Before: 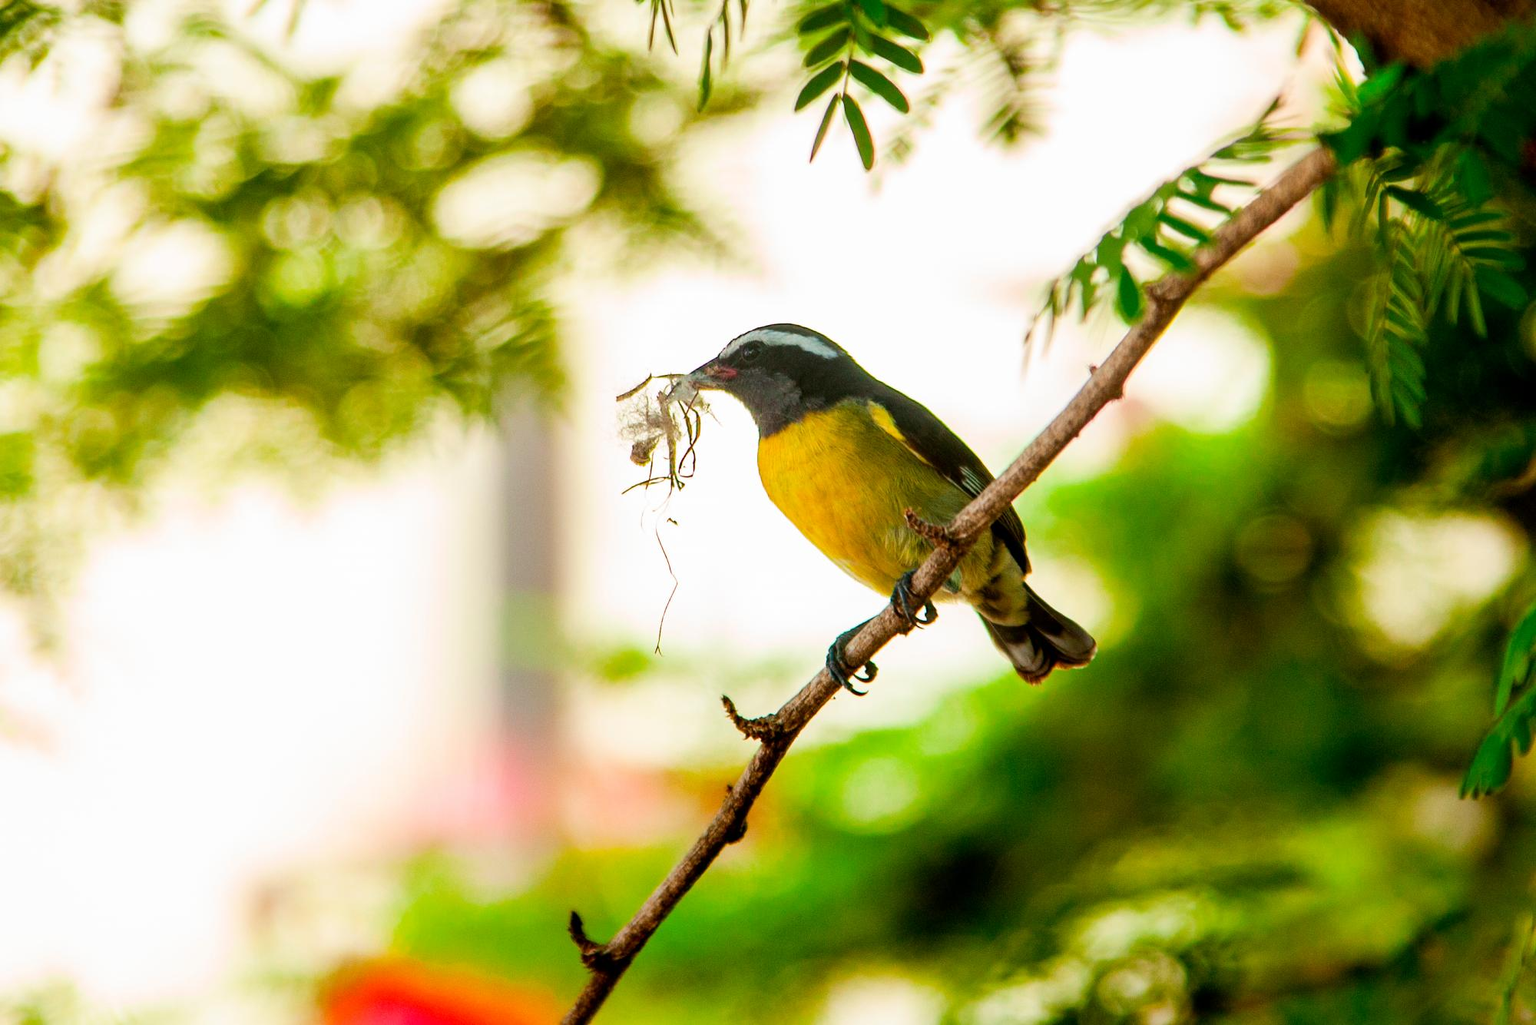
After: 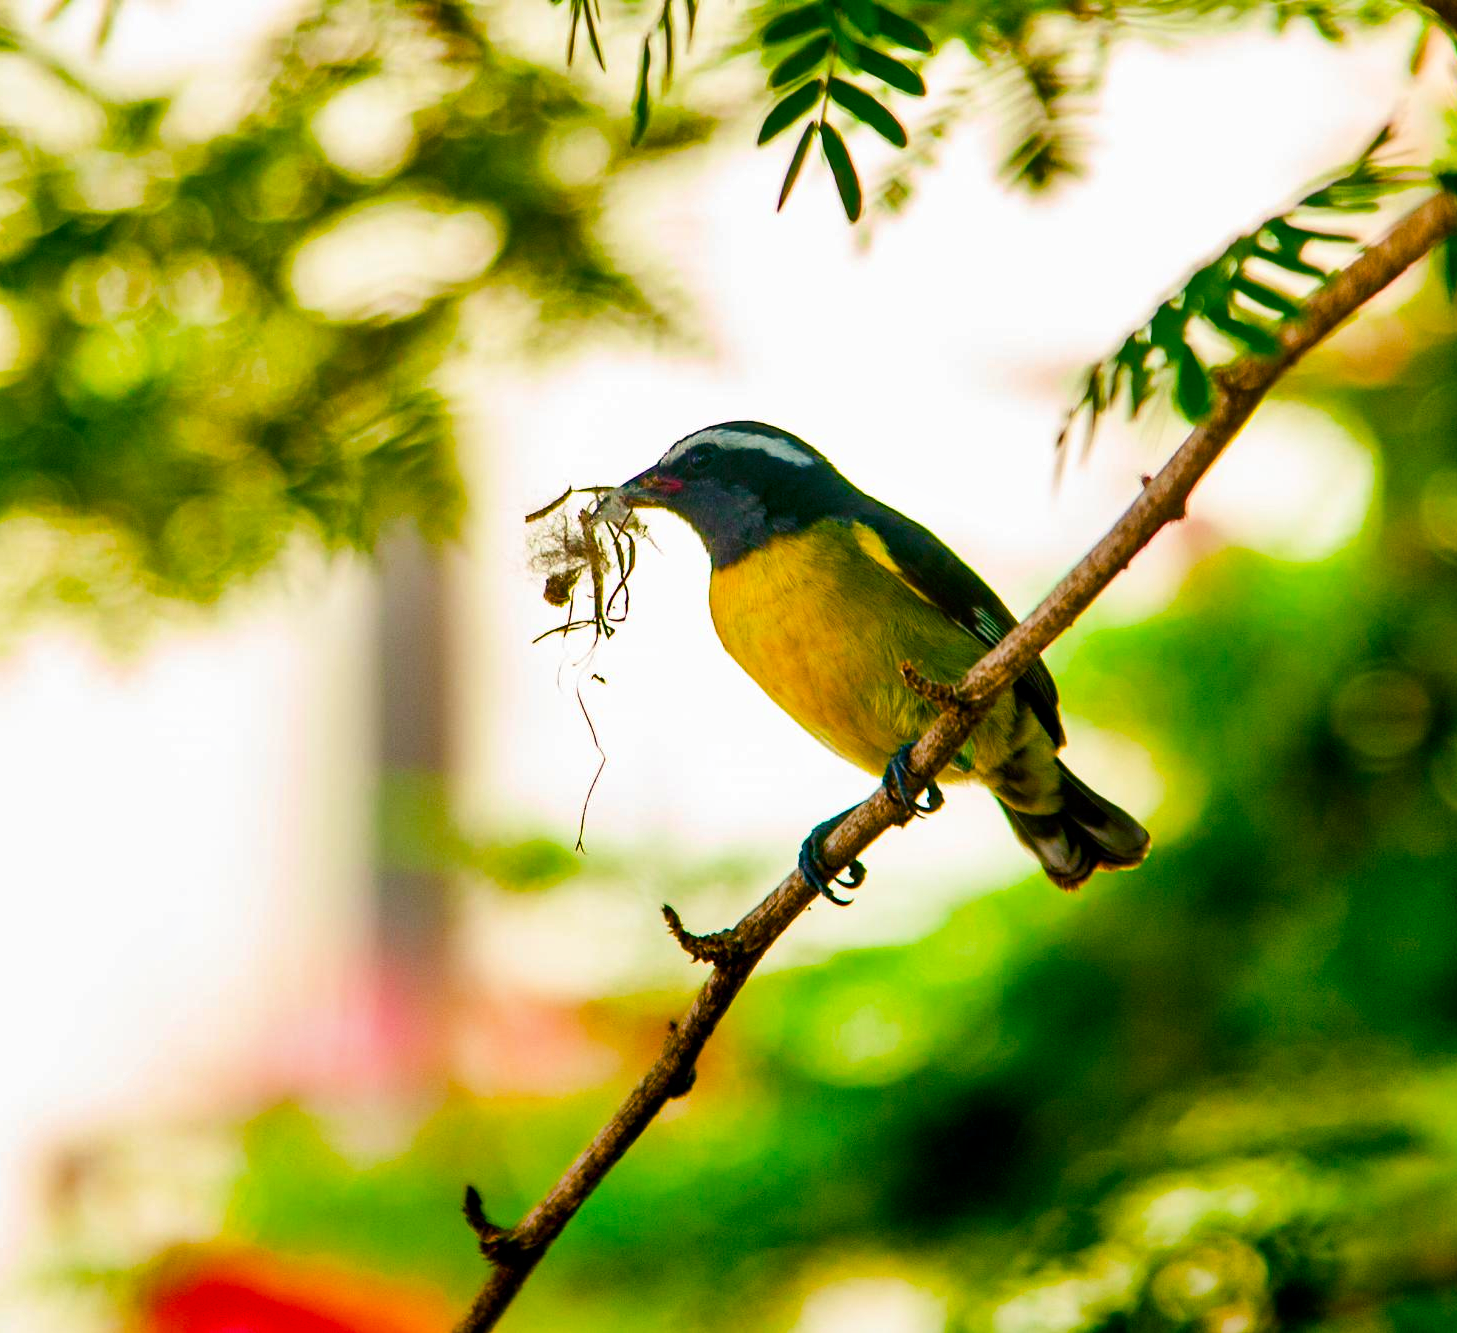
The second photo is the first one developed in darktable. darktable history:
crop: left 13.863%, right 13.286%
color balance rgb: shadows lift › luminance -40.748%, shadows lift › chroma 13.8%, shadows lift › hue 258.64°, linear chroma grading › global chroma 20.555%, perceptual saturation grading › global saturation 24.239%, perceptual saturation grading › highlights -23.823%, perceptual saturation grading › mid-tones 23.969%, perceptual saturation grading › shadows 40.078%
shadows and highlights: soften with gaussian
